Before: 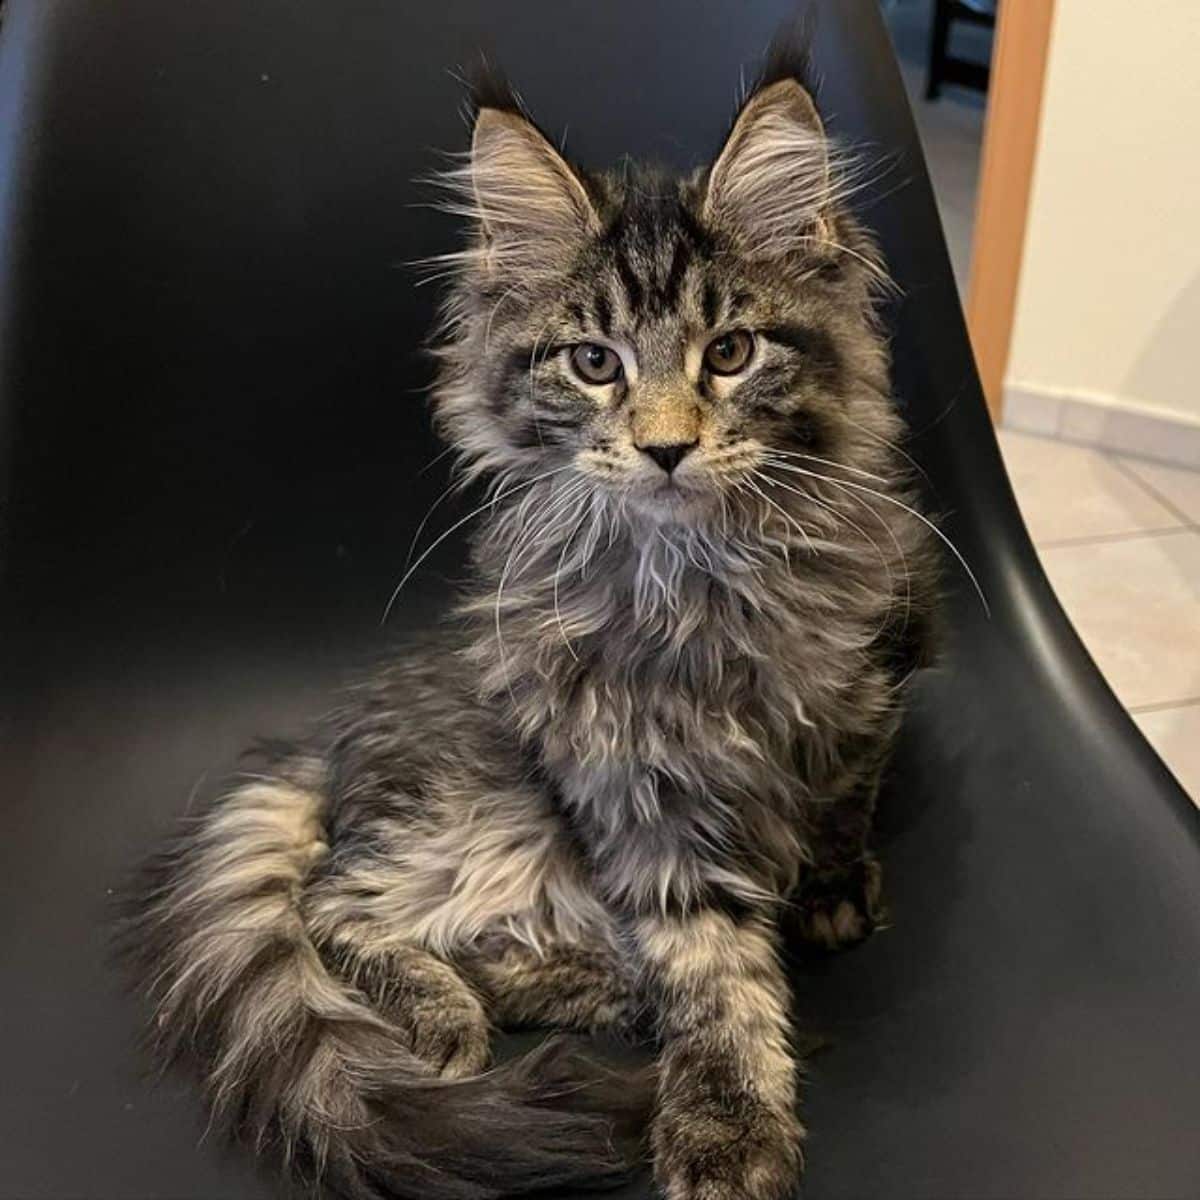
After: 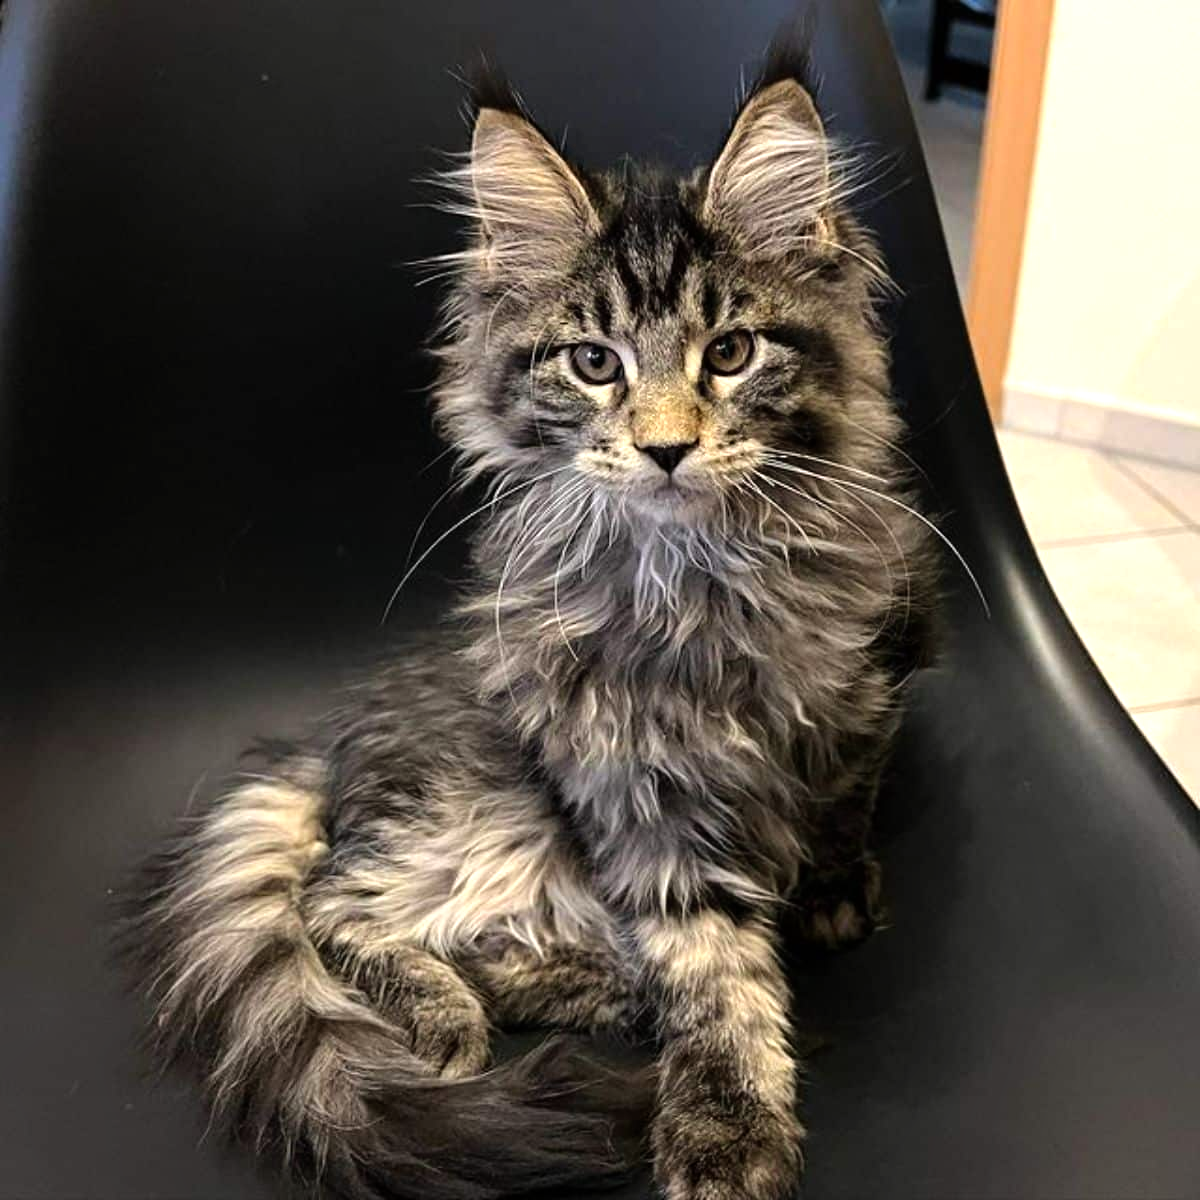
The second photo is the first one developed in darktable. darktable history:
tone equalizer: -8 EV -0.779 EV, -7 EV -0.673 EV, -6 EV -0.619 EV, -5 EV -0.387 EV, -3 EV 0.365 EV, -2 EV 0.6 EV, -1 EV 0.698 EV, +0 EV 0.727 EV, mask exposure compensation -0.512 EV
